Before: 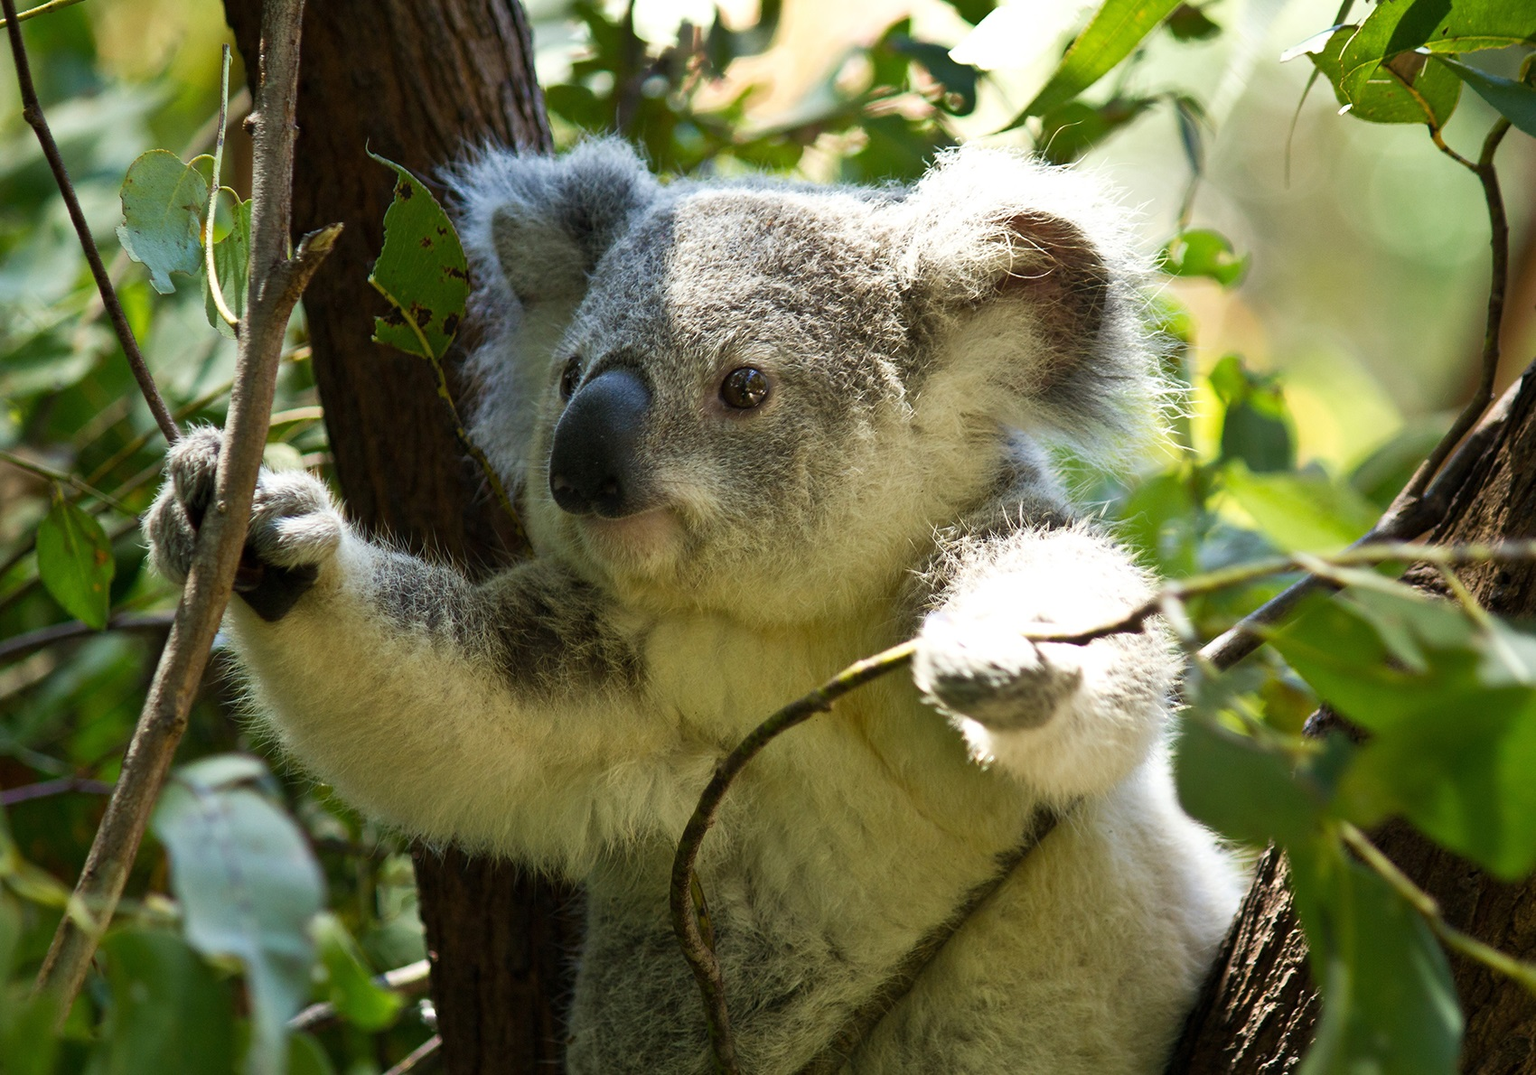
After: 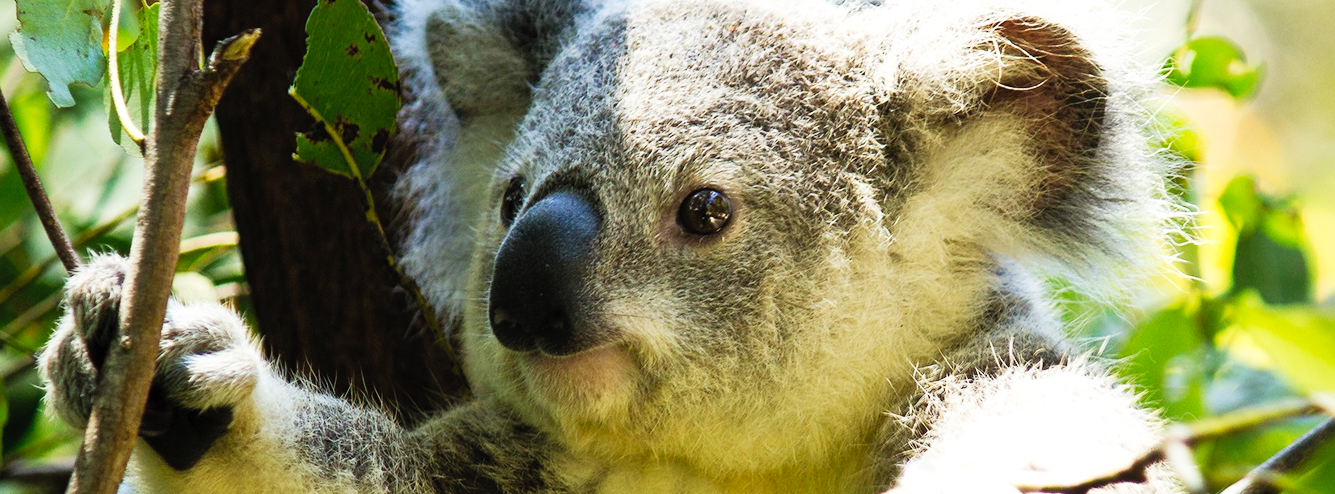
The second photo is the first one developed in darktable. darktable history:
crop: left 7.036%, top 18.398%, right 14.379%, bottom 40.043%
tone curve: curves: ch0 [(0, 0) (0.003, 0.002) (0.011, 0.006) (0.025, 0.014) (0.044, 0.02) (0.069, 0.027) (0.1, 0.036) (0.136, 0.05) (0.177, 0.081) (0.224, 0.118) (0.277, 0.183) (0.335, 0.262) (0.399, 0.351) (0.468, 0.456) (0.543, 0.571) (0.623, 0.692) (0.709, 0.795) (0.801, 0.88) (0.898, 0.948) (1, 1)], preserve colors none
contrast brightness saturation: brightness 0.15
